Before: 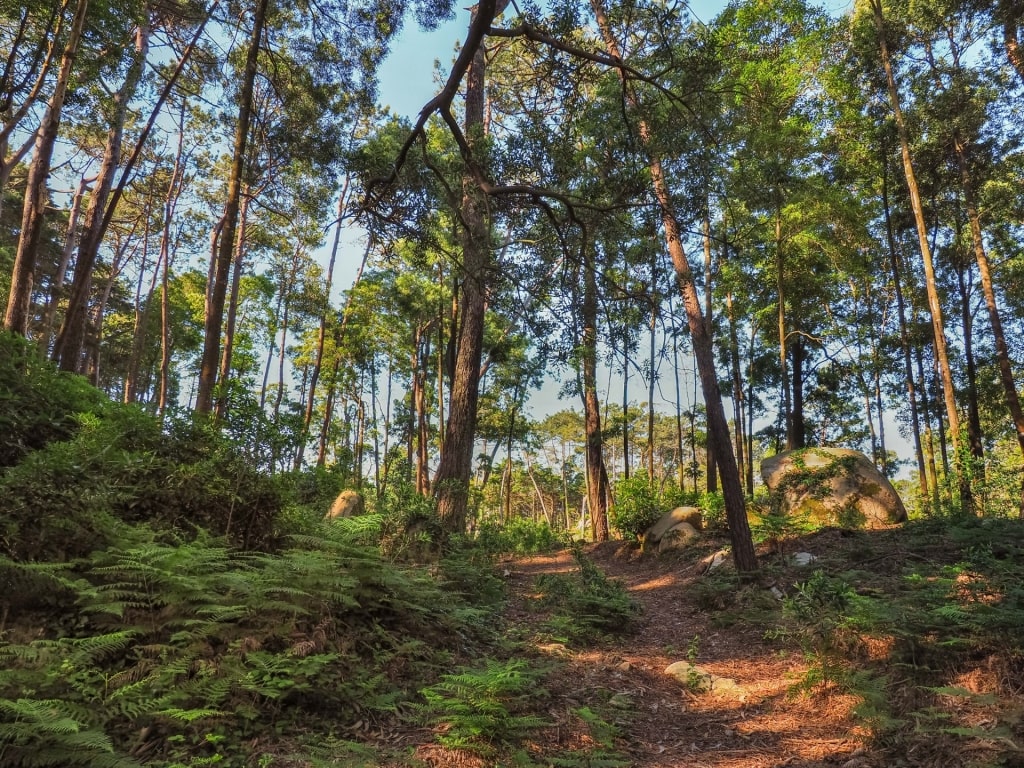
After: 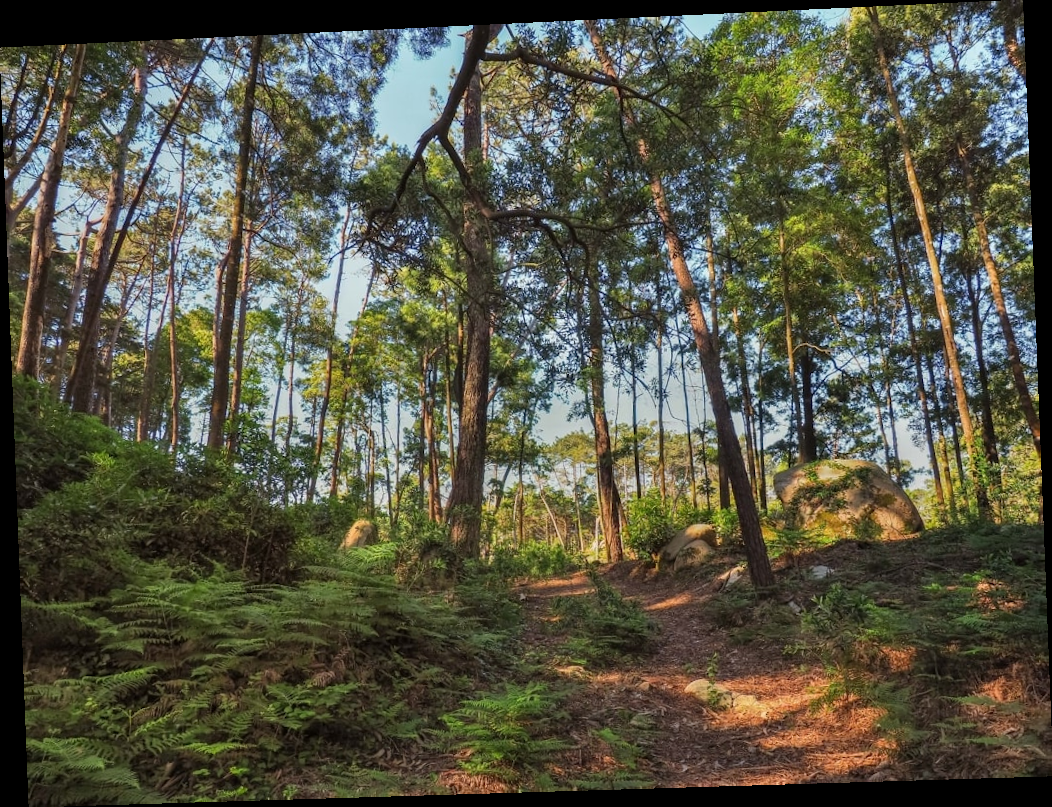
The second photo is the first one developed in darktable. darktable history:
rotate and perspective: rotation -2.22°, lens shift (horizontal) -0.022, automatic cropping off
white balance: emerald 1
